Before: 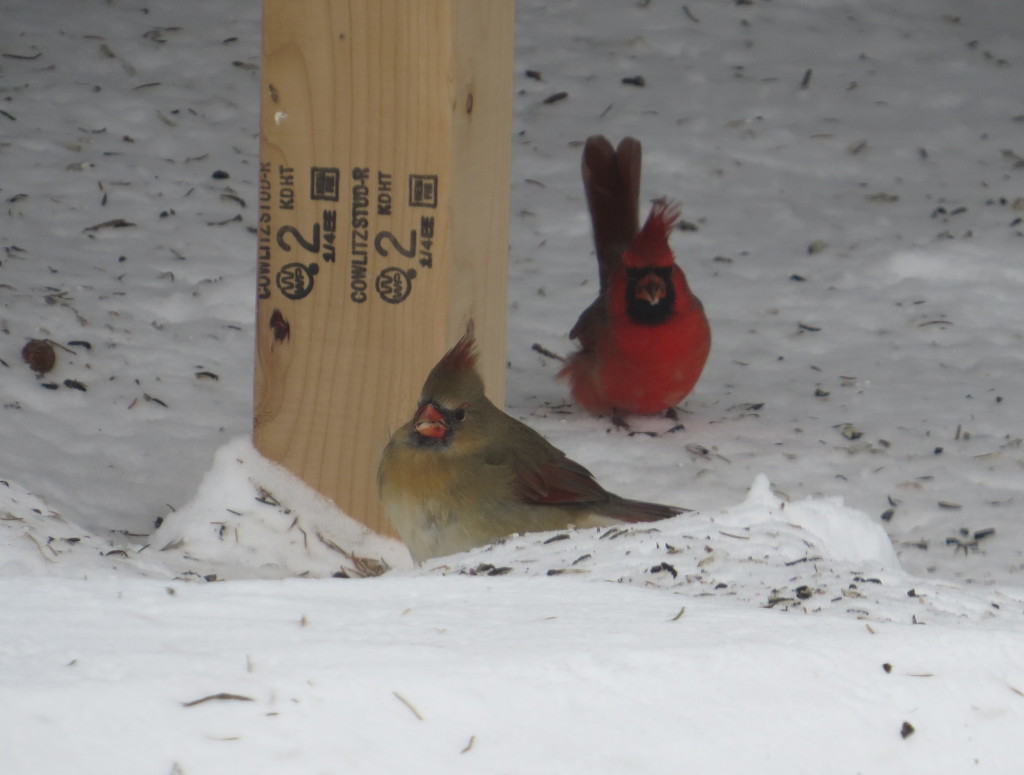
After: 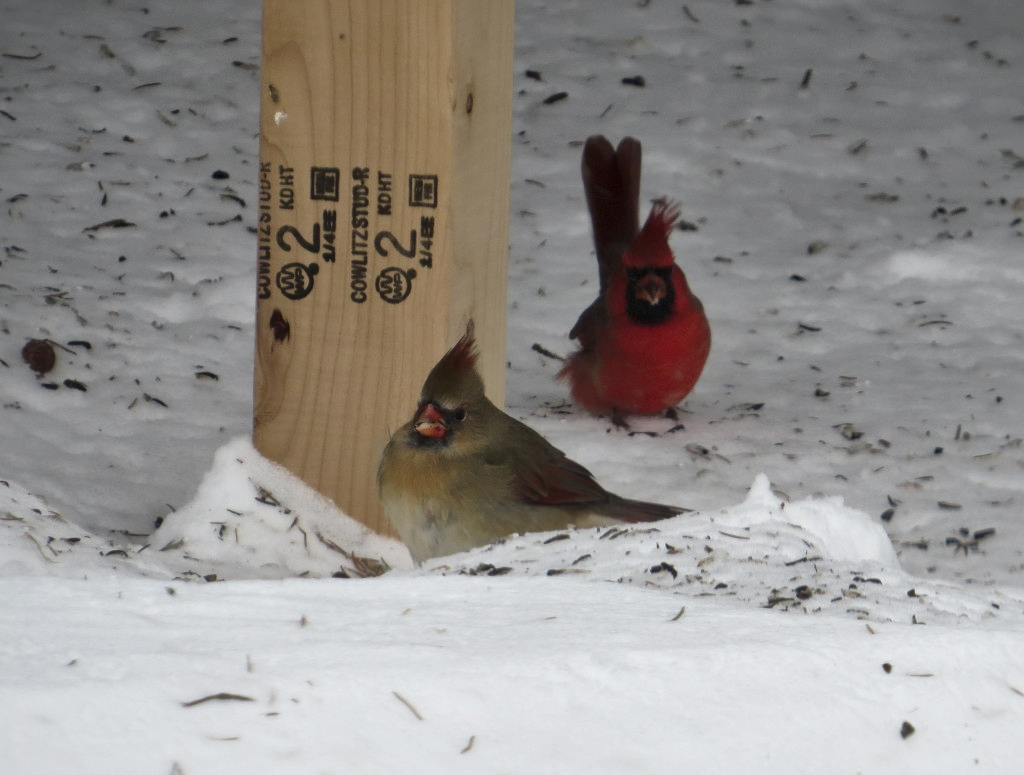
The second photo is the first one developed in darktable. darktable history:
local contrast: mode bilateral grid, contrast 25, coarseness 48, detail 152%, midtone range 0.2
